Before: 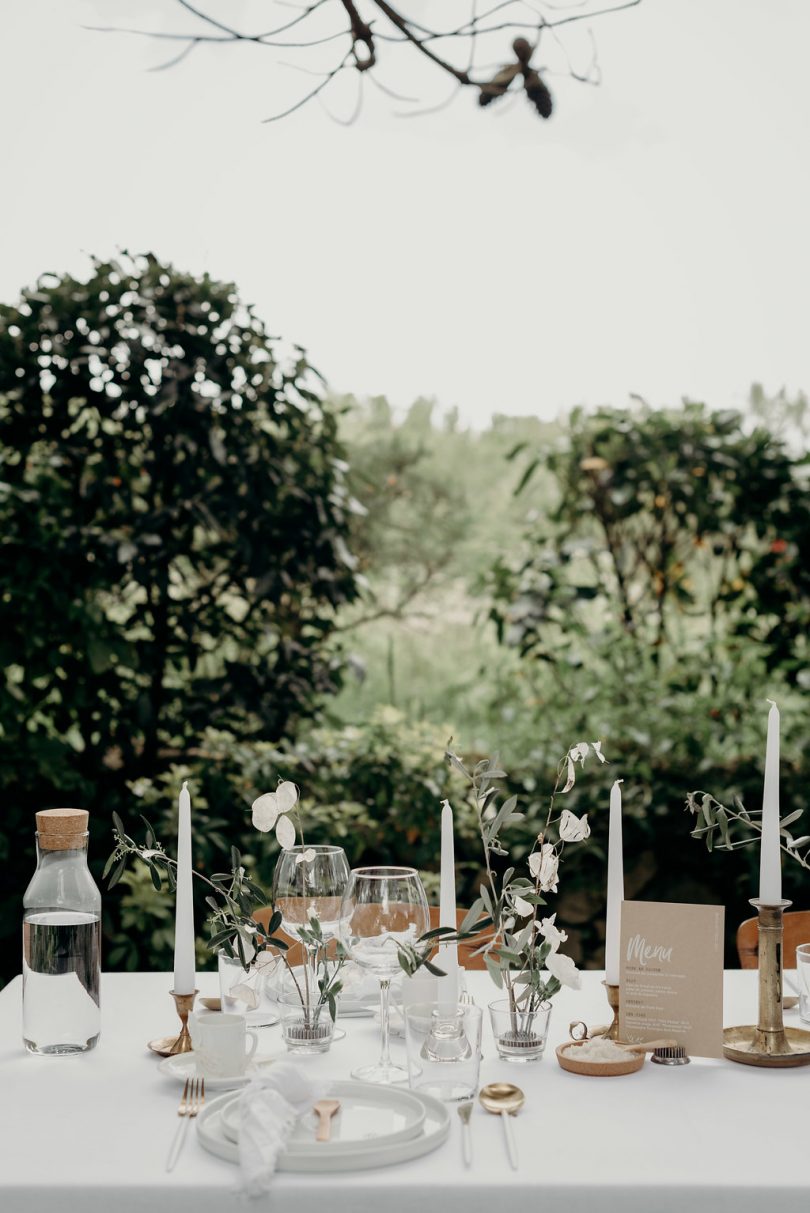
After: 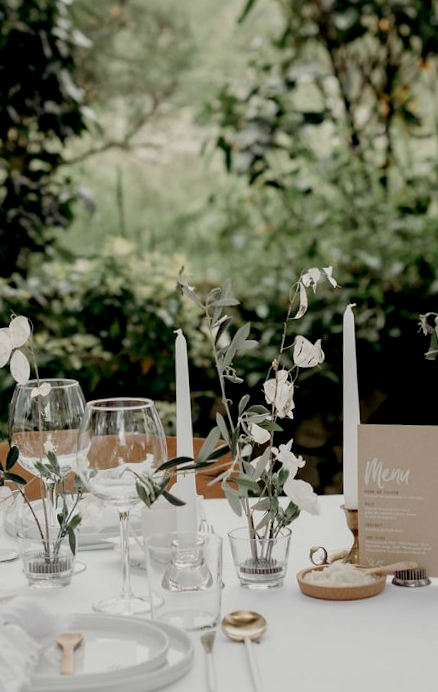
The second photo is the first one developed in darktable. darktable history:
crop: left 34.479%, top 38.822%, right 13.718%, bottom 5.172%
exposure: black level correction 0.009, exposure -0.159 EV, compensate highlight preservation false
rotate and perspective: rotation -1.77°, lens shift (horizontal) 0.004, automatic cropping off
